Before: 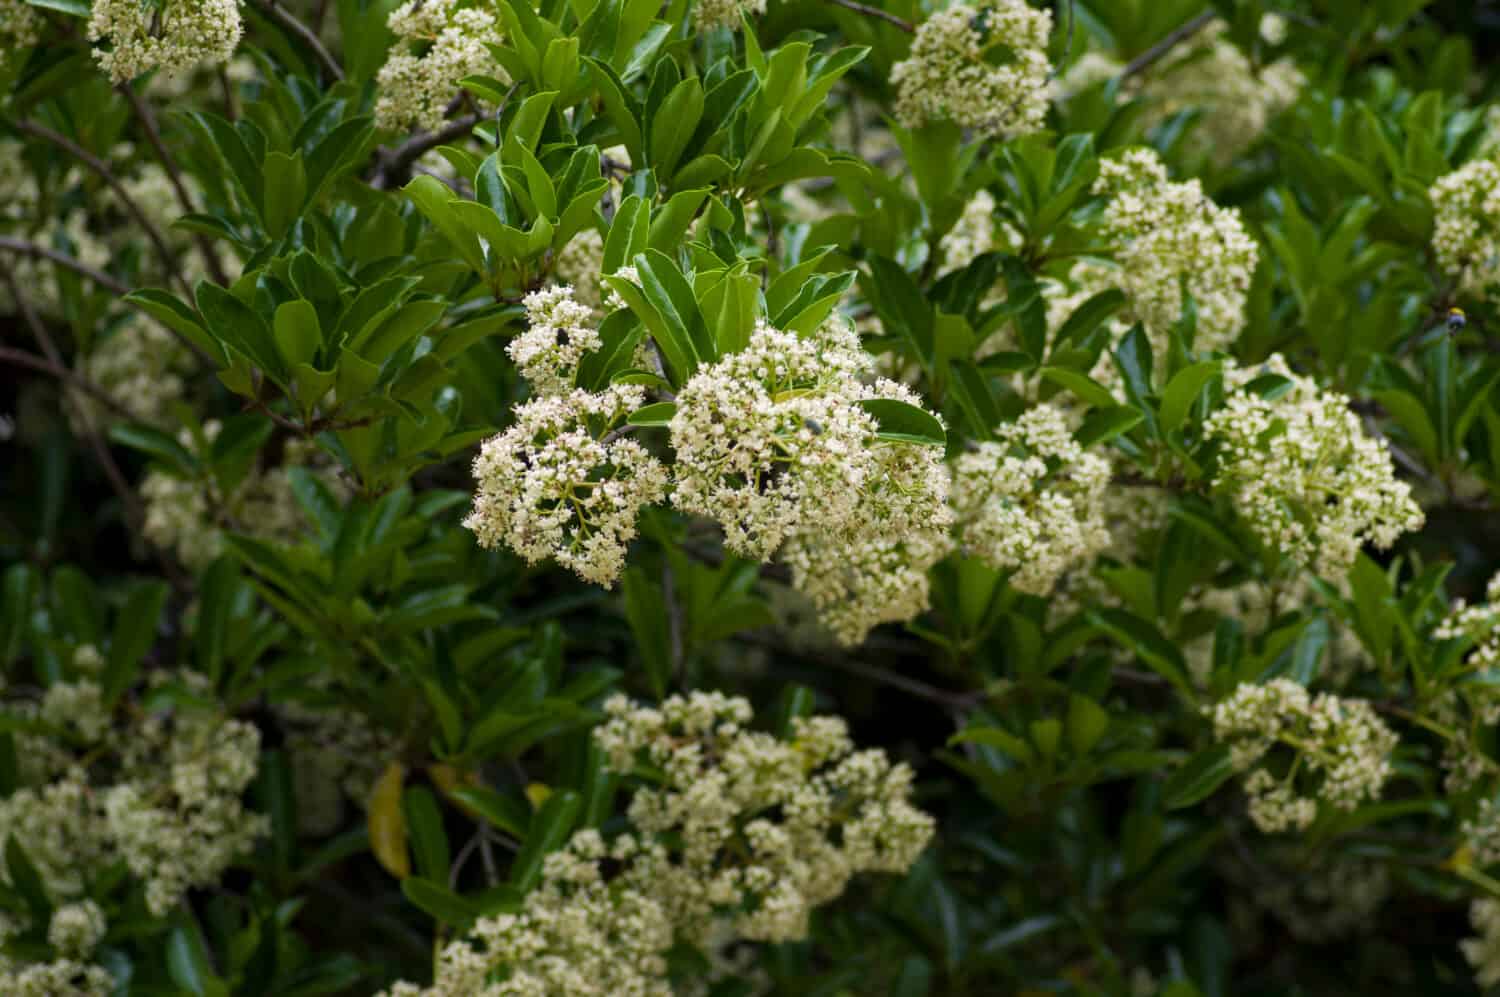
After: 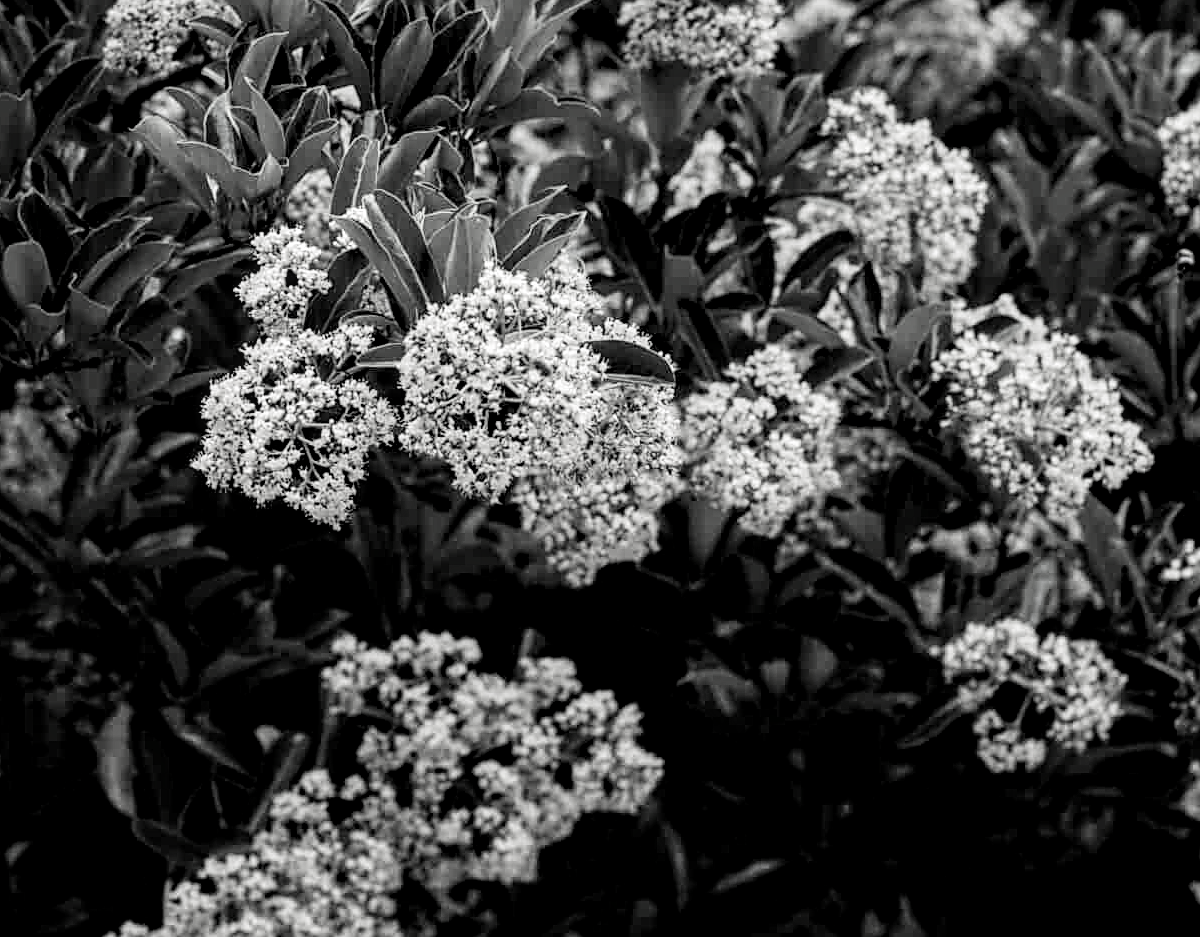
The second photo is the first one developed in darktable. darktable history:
shadows and highlights: shadows 17.27, highlights -83.61, soften with gaussian
crop and rotate: left 18.091%, top 5.982%, right 1.856%
filmic rgb: black relative exposure -5.12 EV, white relative exposure 3.56 EV, threshold 2.97 EV, hardness 3.17, contrast 1.394, highlights saturation mix -48.87%, color science v4 (2020), enable highlight reconstruction true
sharpen: on, module defaults
local contrast: detail 150%
color balance rgb: perceptual saturation grading › global saturation 64.35%, perceptual saturation grading › highlights 48.996%, perceptual saturation grading › shadows 29.544%, global vibrance 21.461%
